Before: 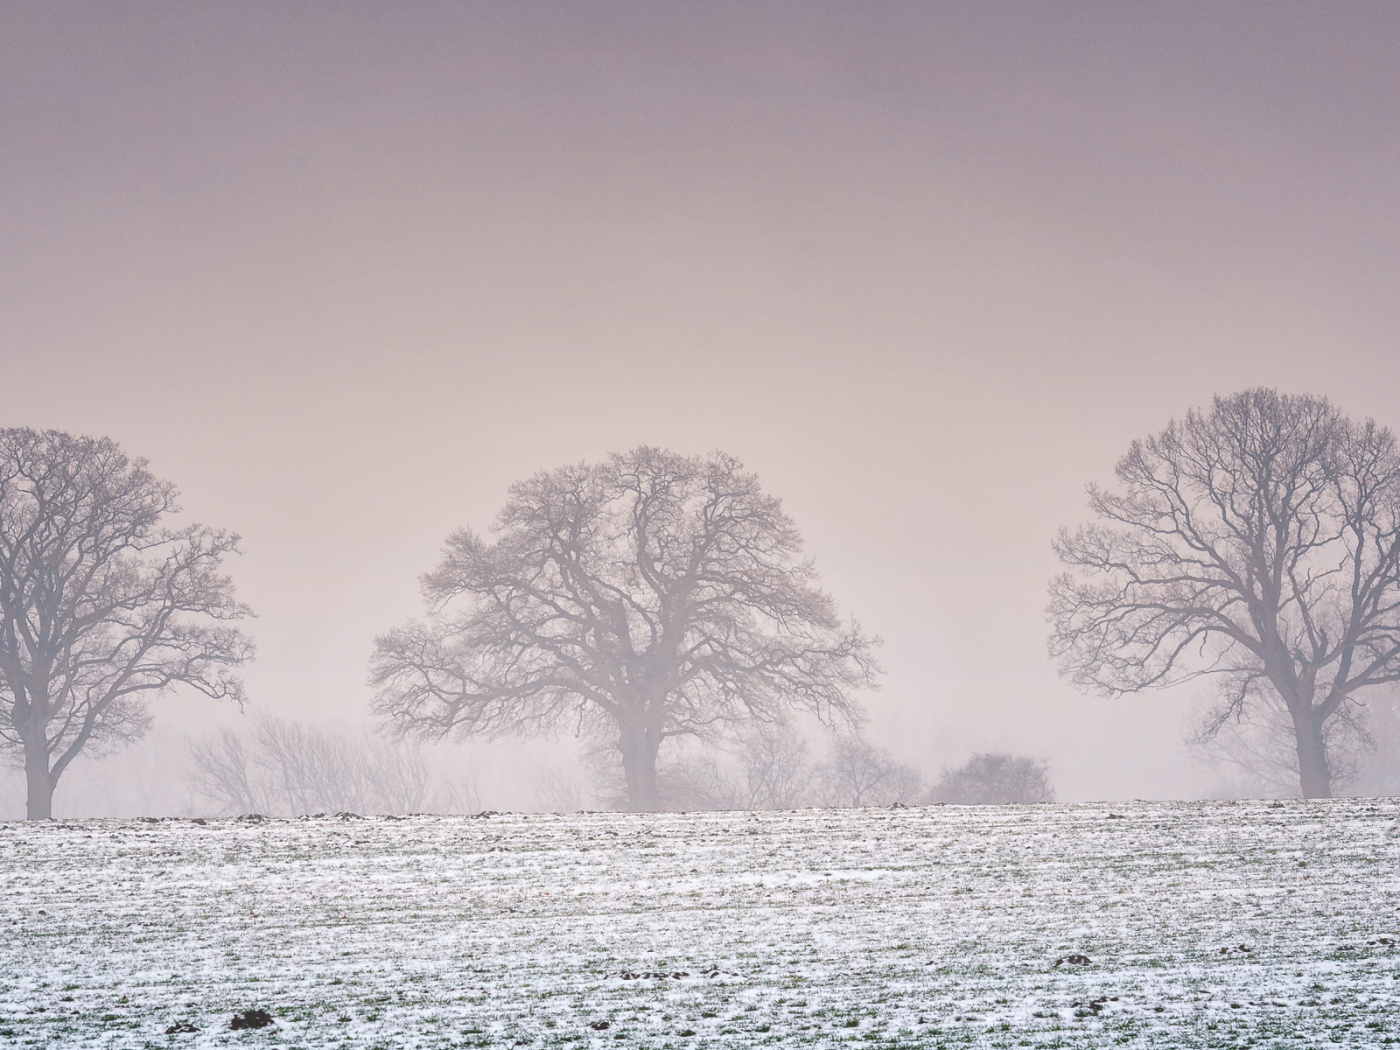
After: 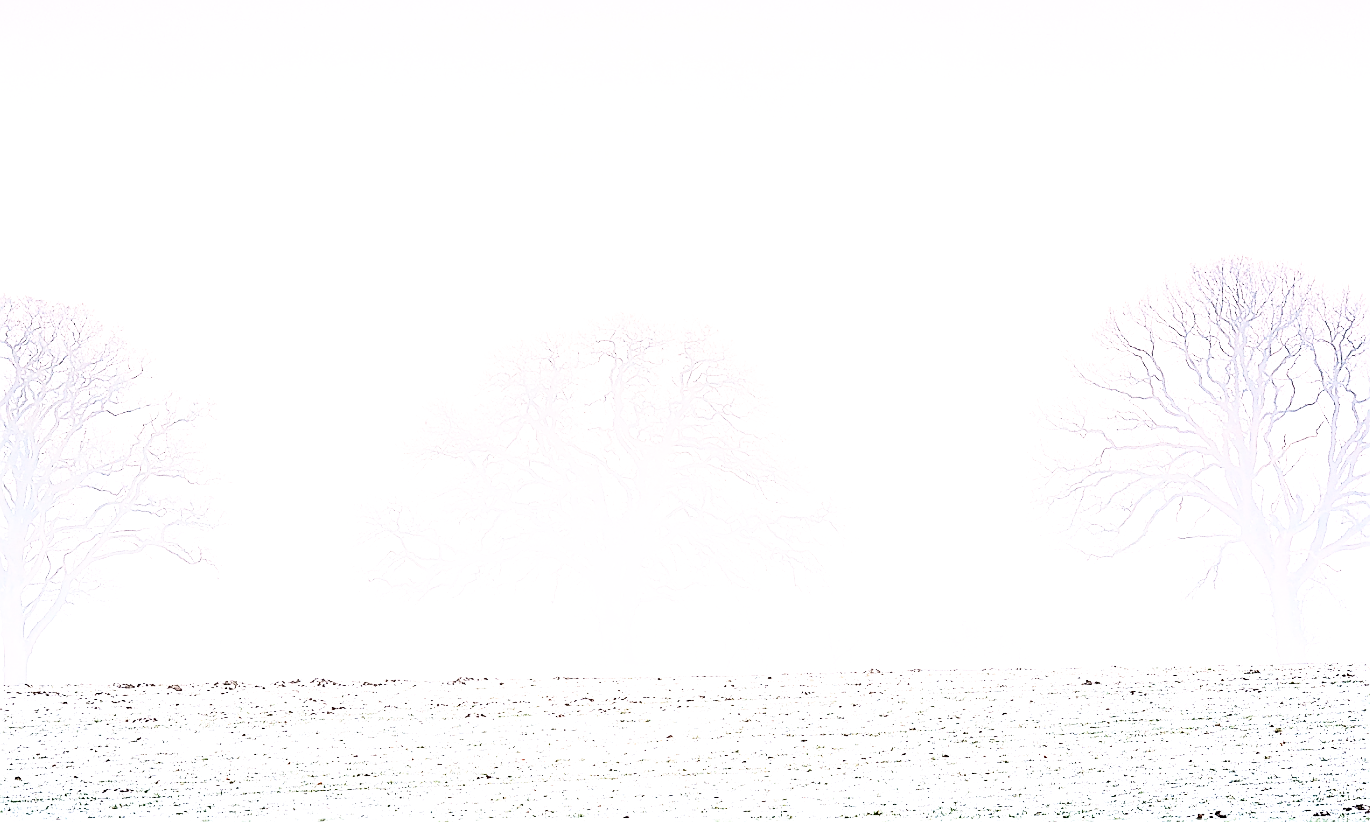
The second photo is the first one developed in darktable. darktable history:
contrast brightness saturation: contrast 0.232, brightness 0.098, saturation 0.294
tone equalizer: -8 EV -0.739 EV, -7 EV -0.705 EV, -6 EV -0.622 EV, -5 EV -0.425 EV, -3 EV 0.366 EV, -2 EV 0.6 EV, -1 EV 0.676 EV, +0 EV 0.779 EV, edges refinement/feathering 500, mask exposure compensation -1.57 EV, preserve details no
base curve: curves: ch0 [(0, 0) (0.012, 0.01) (0.073, 0.168) (0.31, 0.711) (0.645, 0.957) (1, 1)], preserve colors none
exposure: black level correction 0, exposure 0.498 EV, compensate exposure bias true, compensate highlight preservation false
sharpen: radius 1.372, amount 1.236, threshold 0.719
tone curve: curves: ch0 [(0, 0) (0.003, 0.003) (0.011, 0.014) (0.025, 0.033) (0.044, 0.06) (0.069, 0.096) (0.1, 0.132) (0.136, 0.174) (0.177, 0.226) (0.224, 0.282) (0.277, 0.352) (0.335, 0.435) (0.399, 0.524) (0.468, 0.615) (0.543, 0.695) (0.623, 0.771) (0.709, 0.835) (0.801, 0.894) (0.898, 0.944) (1, 1)], color space Lab, independent channels, preserve colors none
local contrast: highlights 108%, shadows 44%, detail 294%
crop and rotate: left 1.834%, top 12.859%, right 0.276%, bottom 8.798%
